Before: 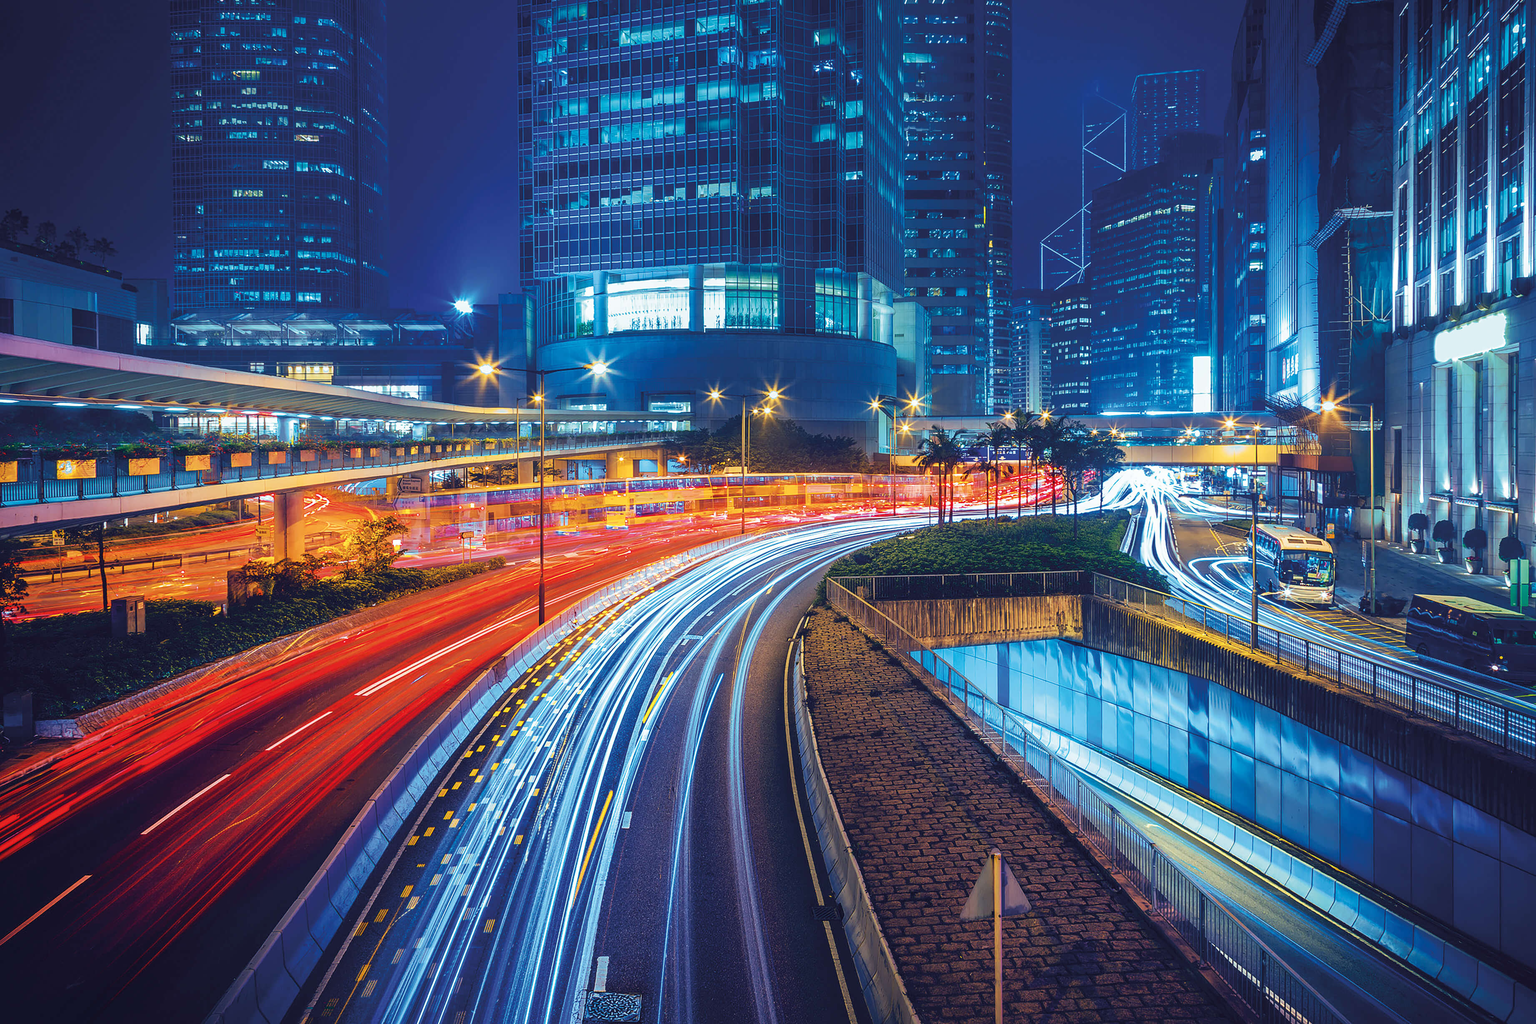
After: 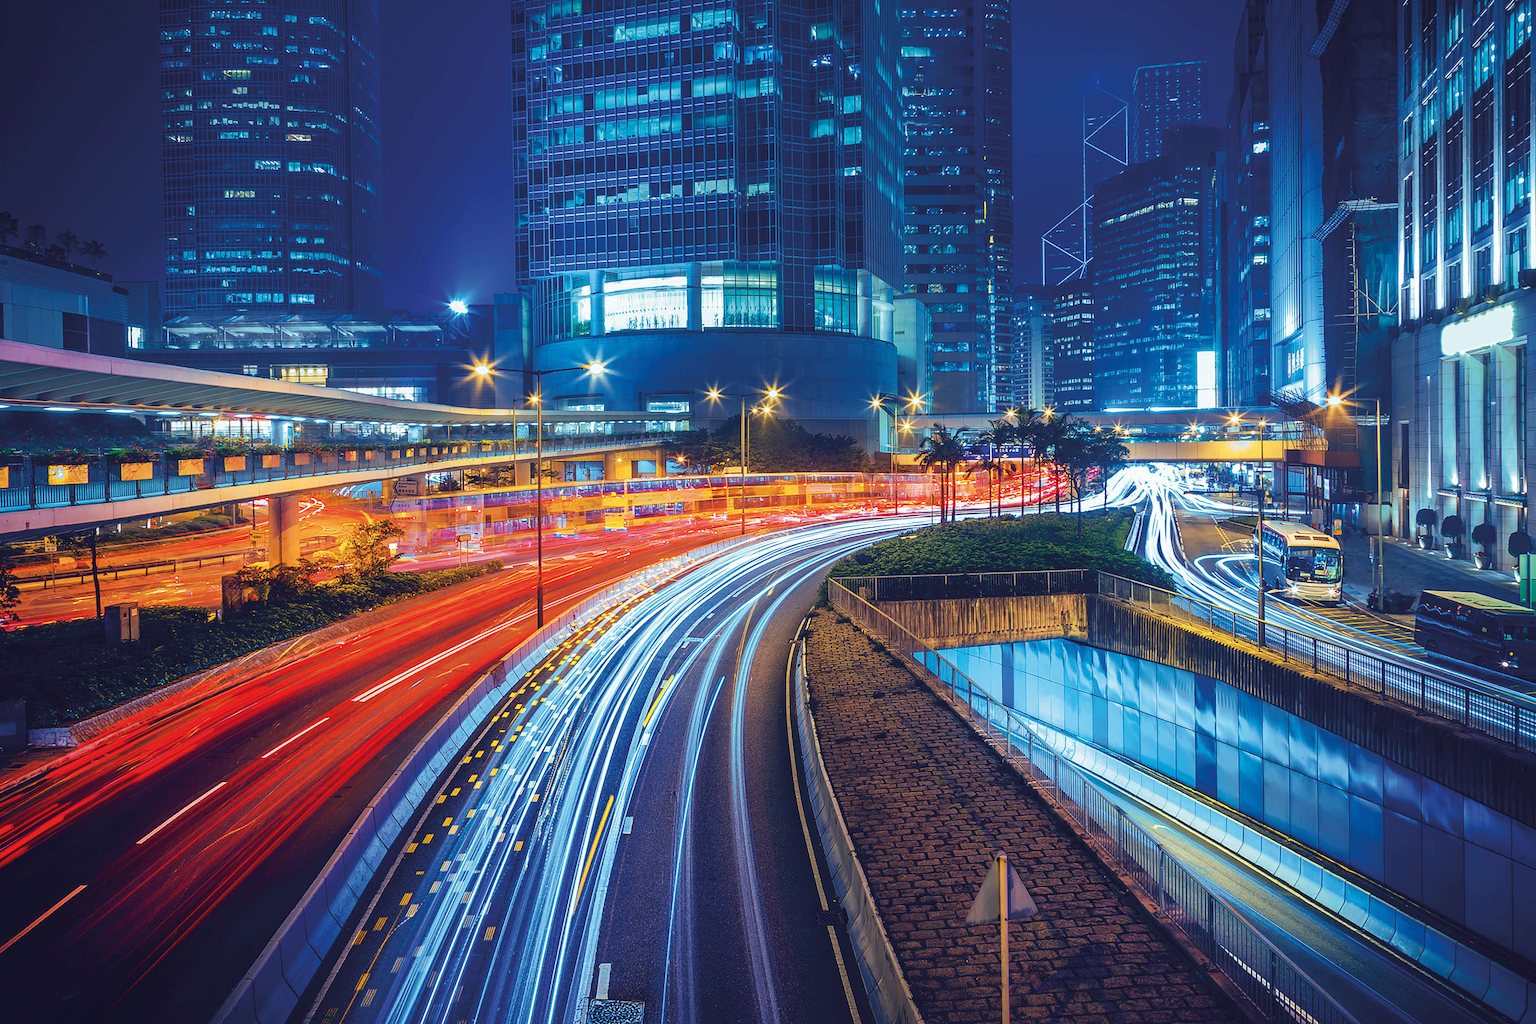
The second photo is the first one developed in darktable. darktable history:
white balance: emerald 1
rotate and perspective: rotation -0.45°, automatic cropping original format, crop left 0.008, crop right 0.992, crop top 0.012, crop bottom 0.988
